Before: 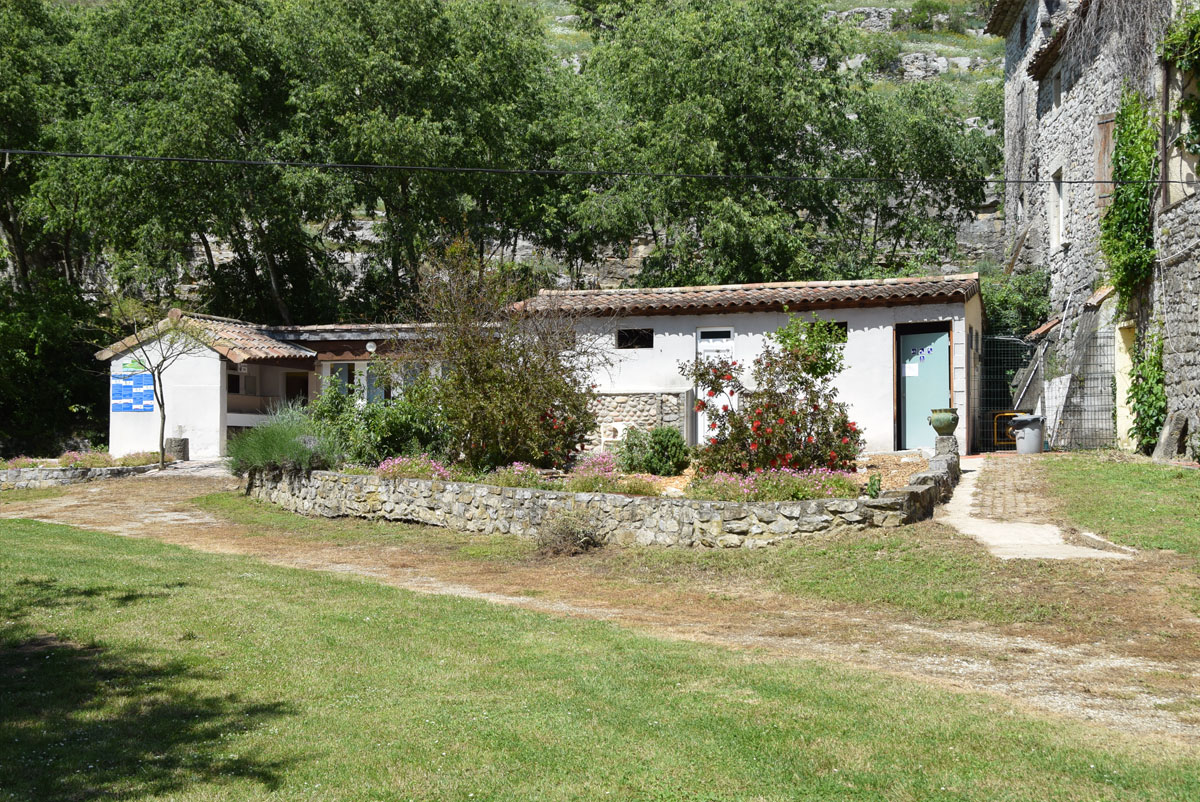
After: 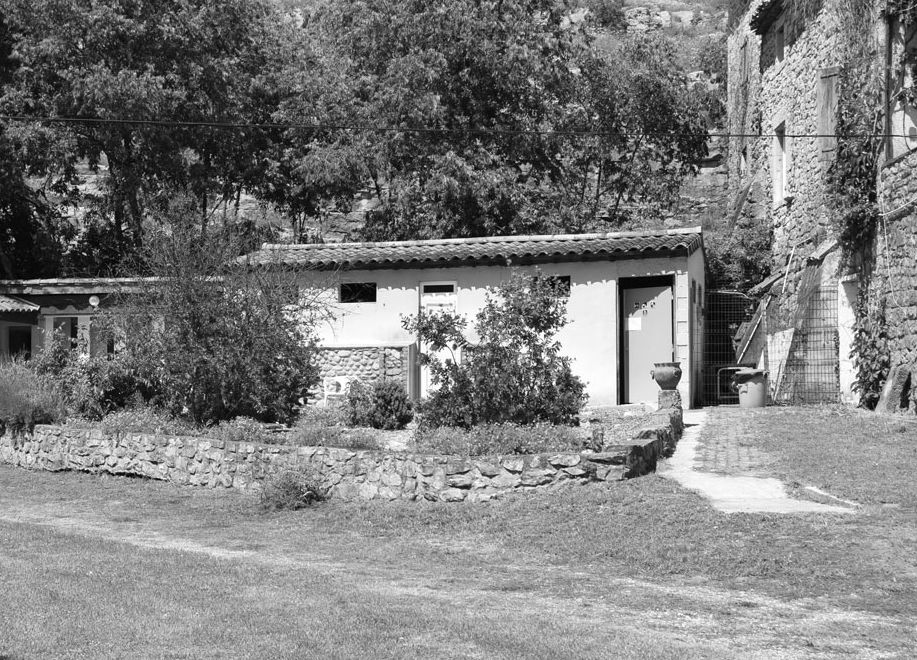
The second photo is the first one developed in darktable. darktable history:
color contrast: green-magenta contrast 0, blue-yellow contrast 0
crop: left 23.095%, top 5.827%, bottom 11.854%
